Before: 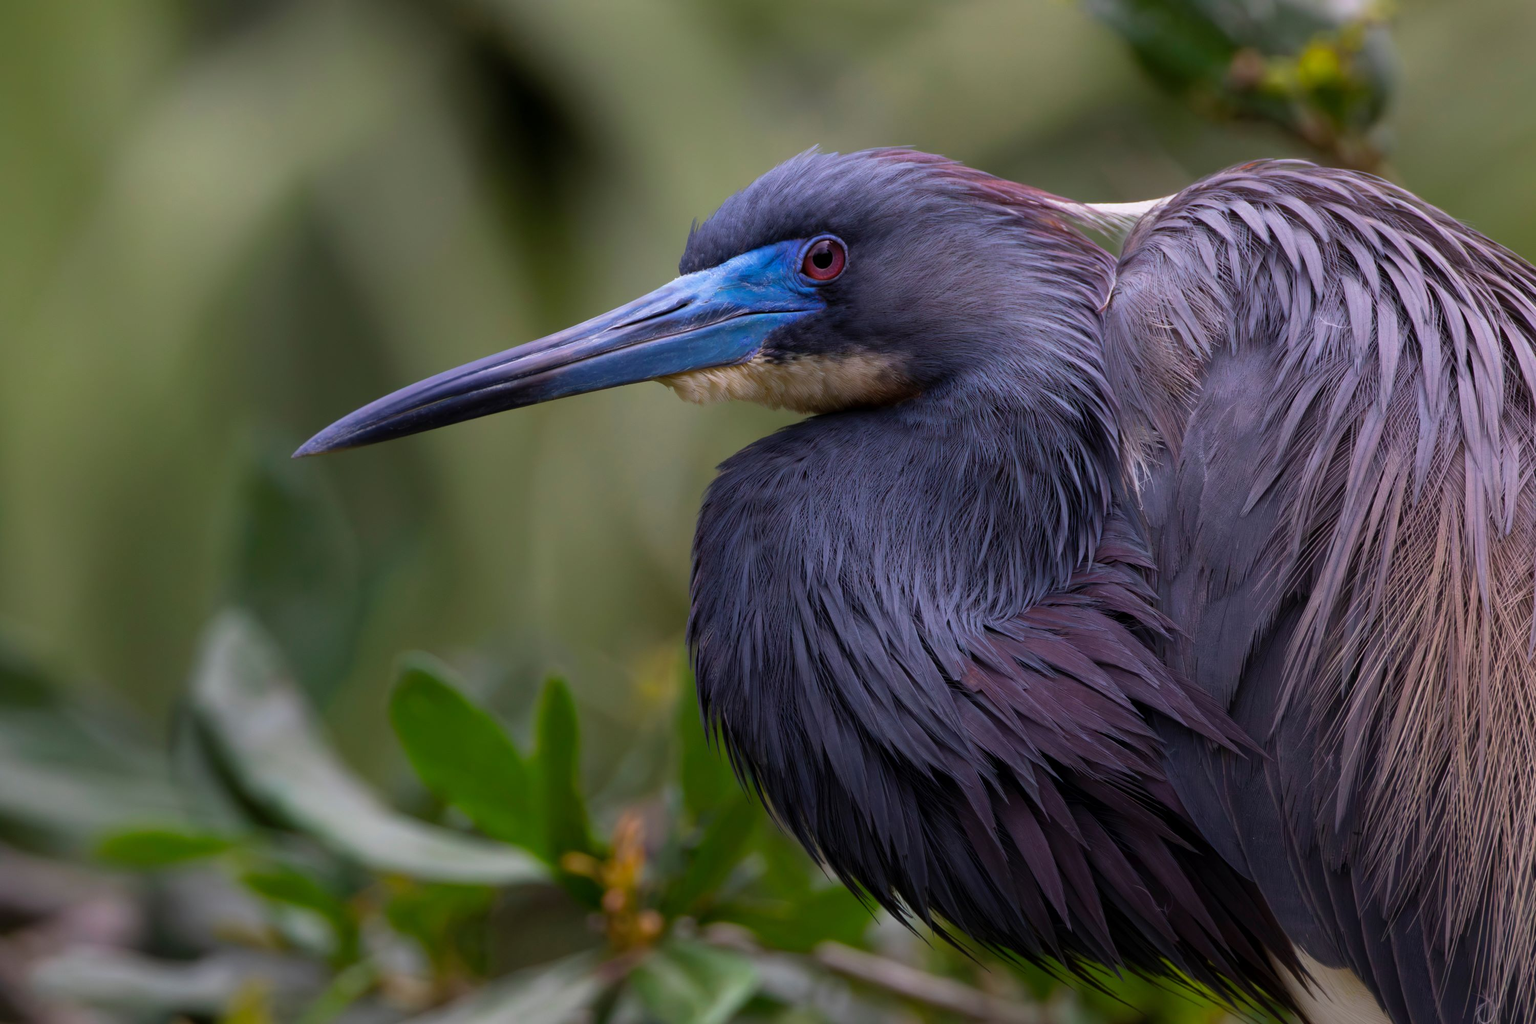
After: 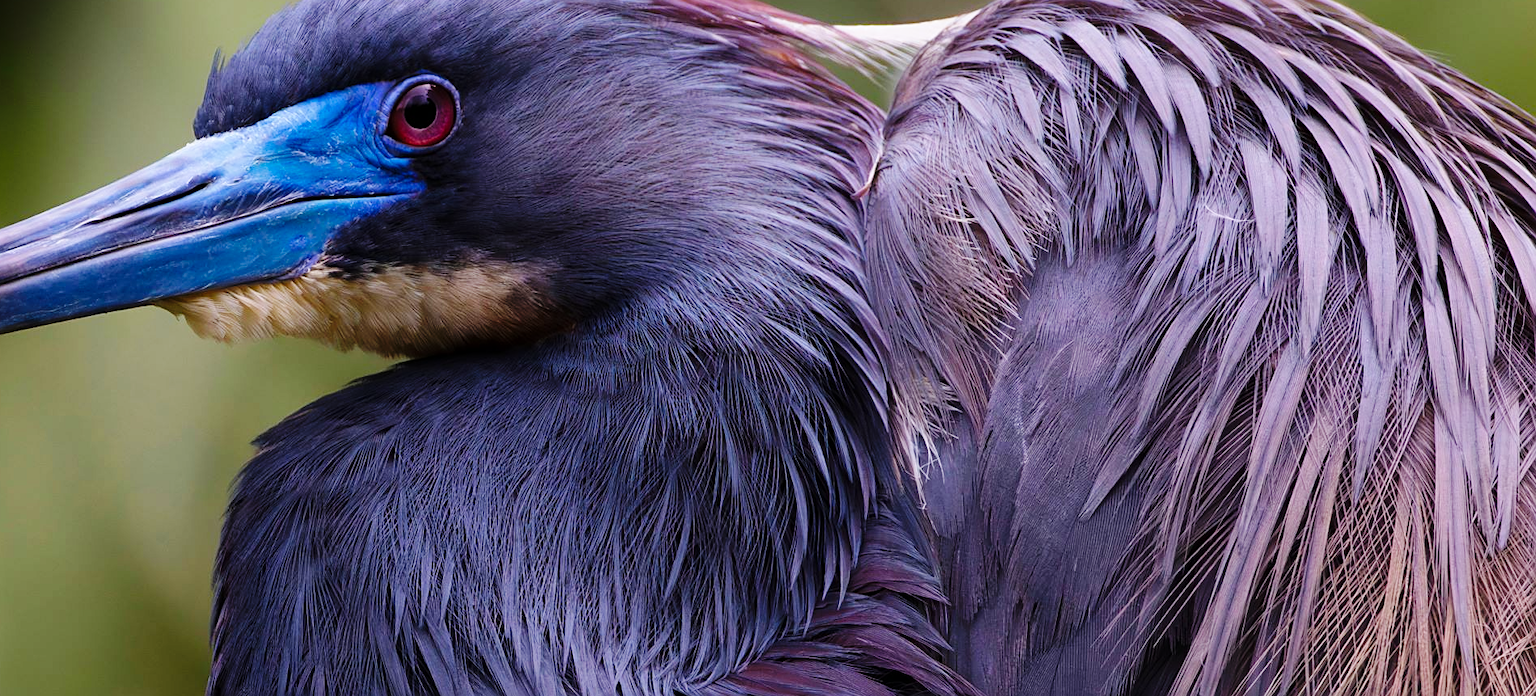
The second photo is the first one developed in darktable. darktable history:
crop: left 36.262%, top 18.312%, right 0.39%, bottom 38.548%
sharpen: amount 0.493
base curve: curves: ch0 [(0, 0) (0.036, 0.025) (0.121, 0.166) (0.206, 0.329) (0.605, 0.79) (1, 1)], preserve colors none
